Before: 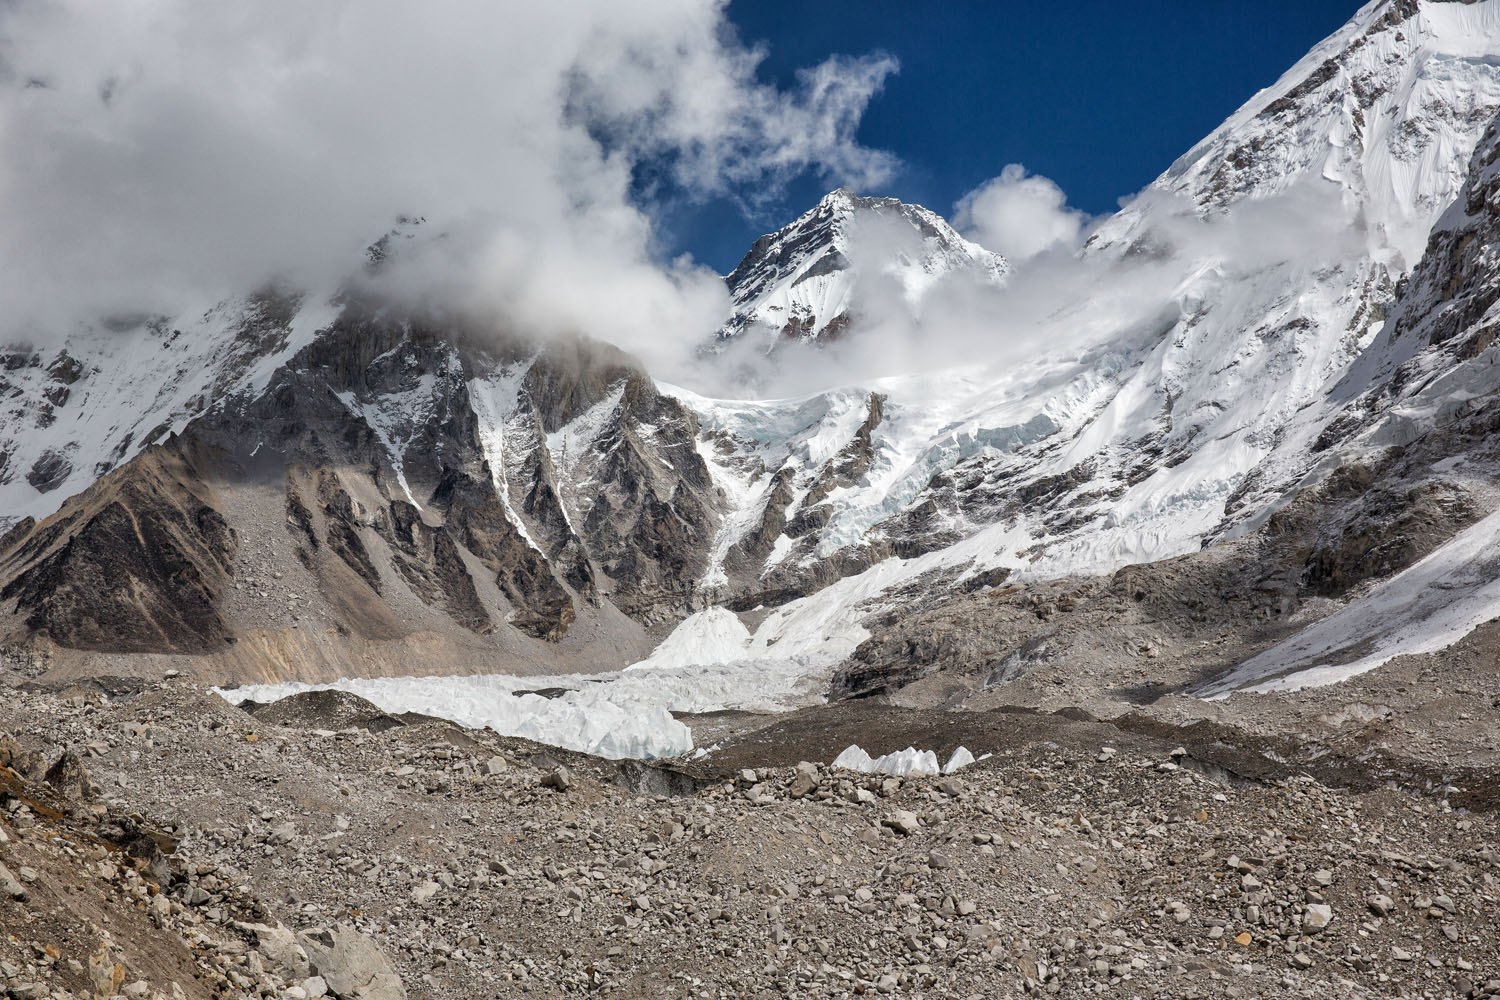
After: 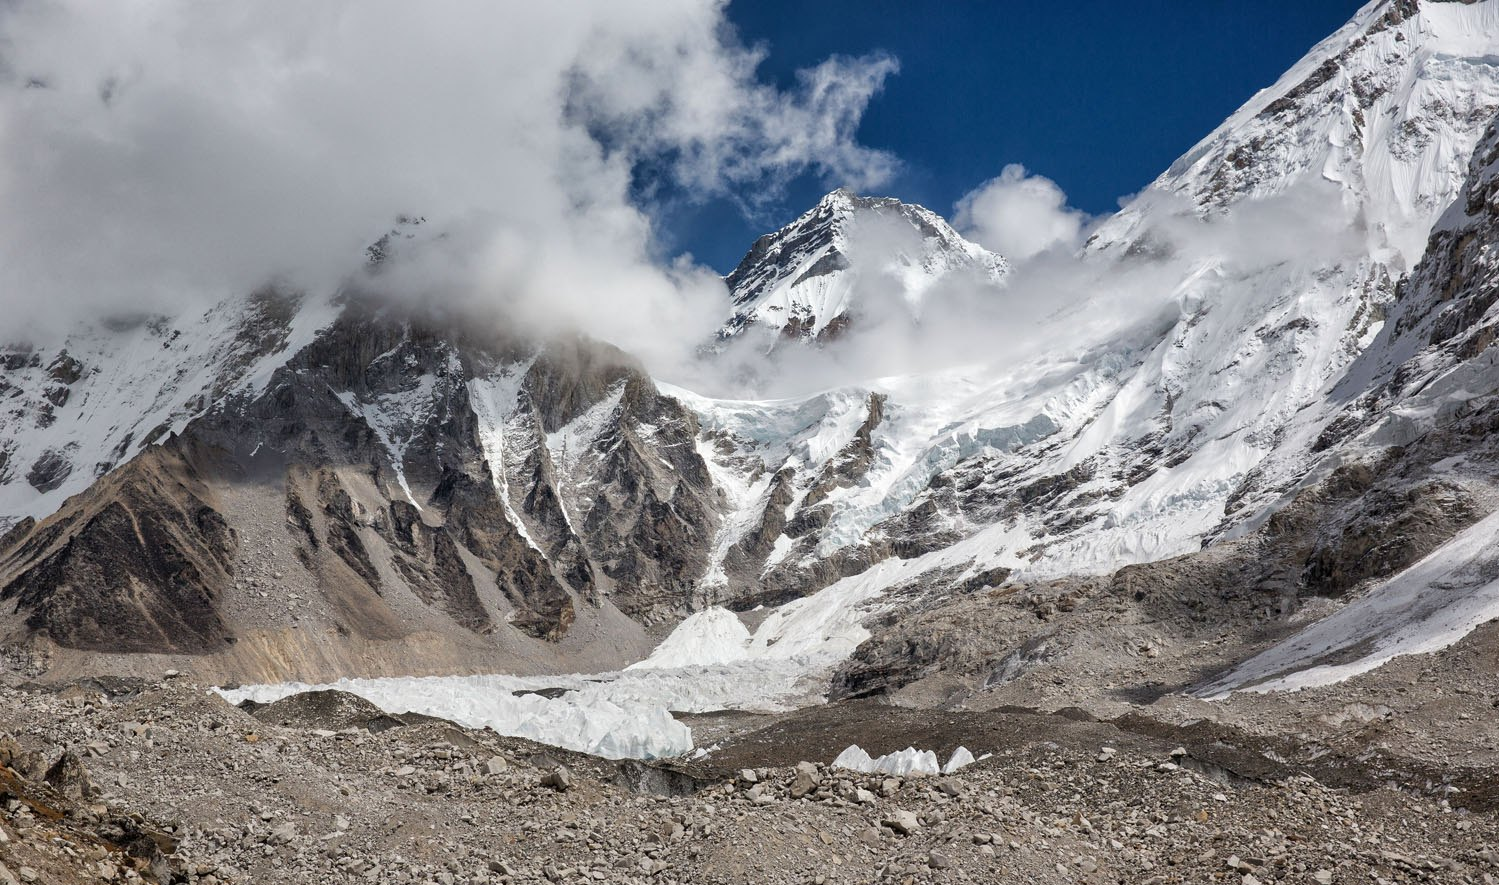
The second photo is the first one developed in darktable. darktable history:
crop and rotate: top 0%, bottom 11.467%
